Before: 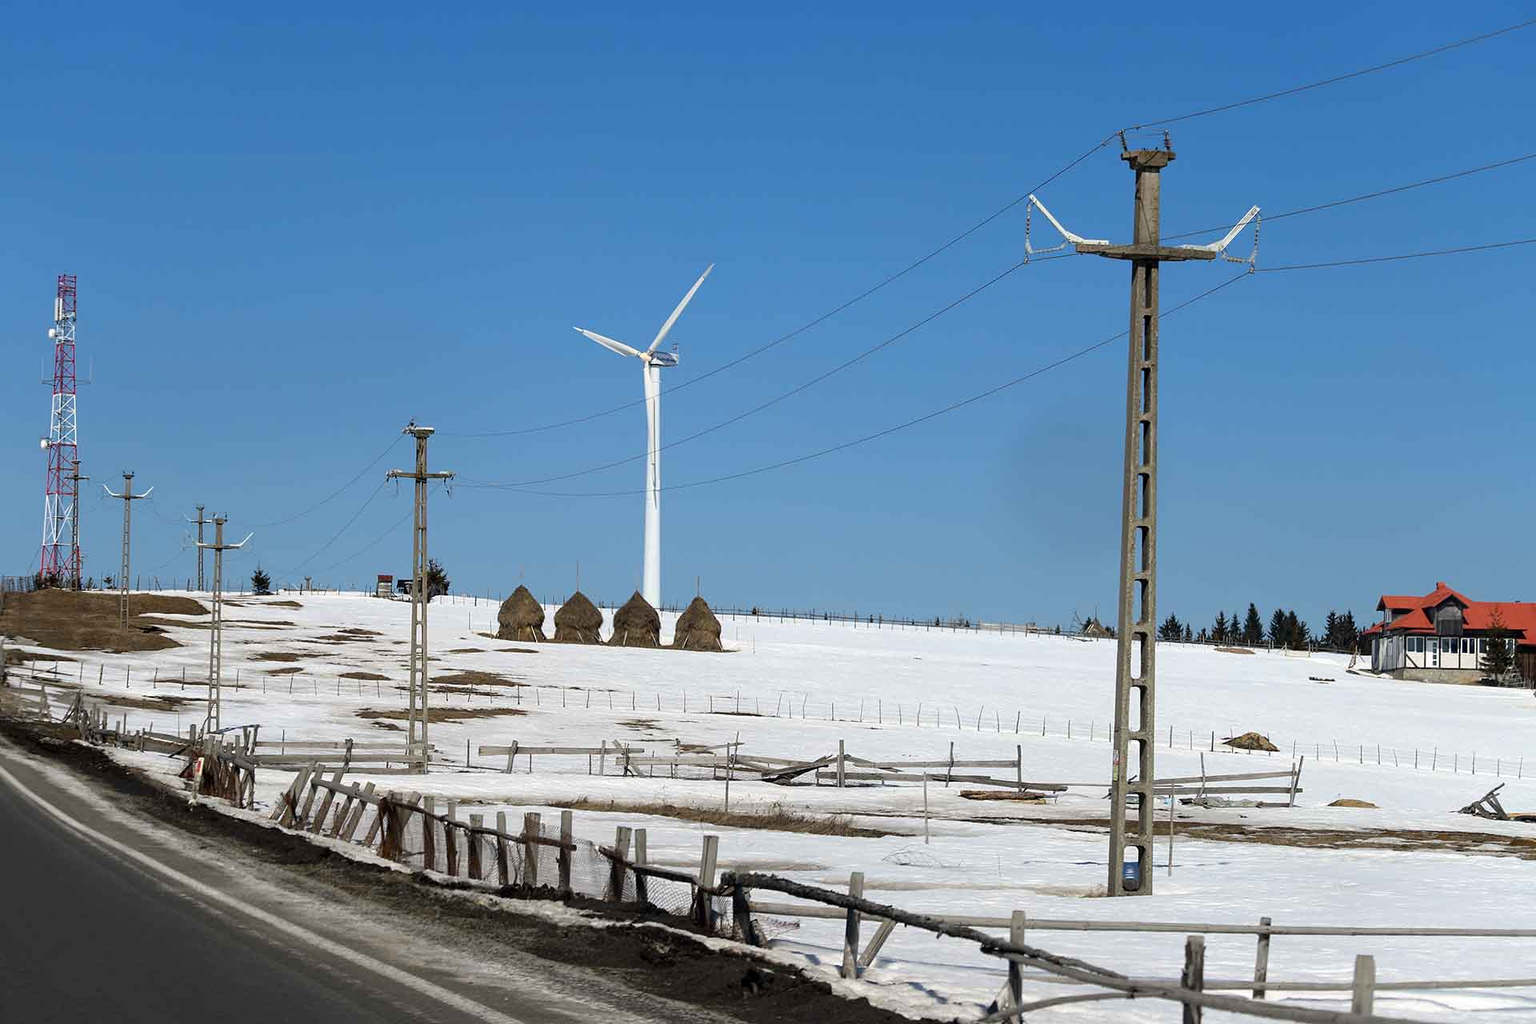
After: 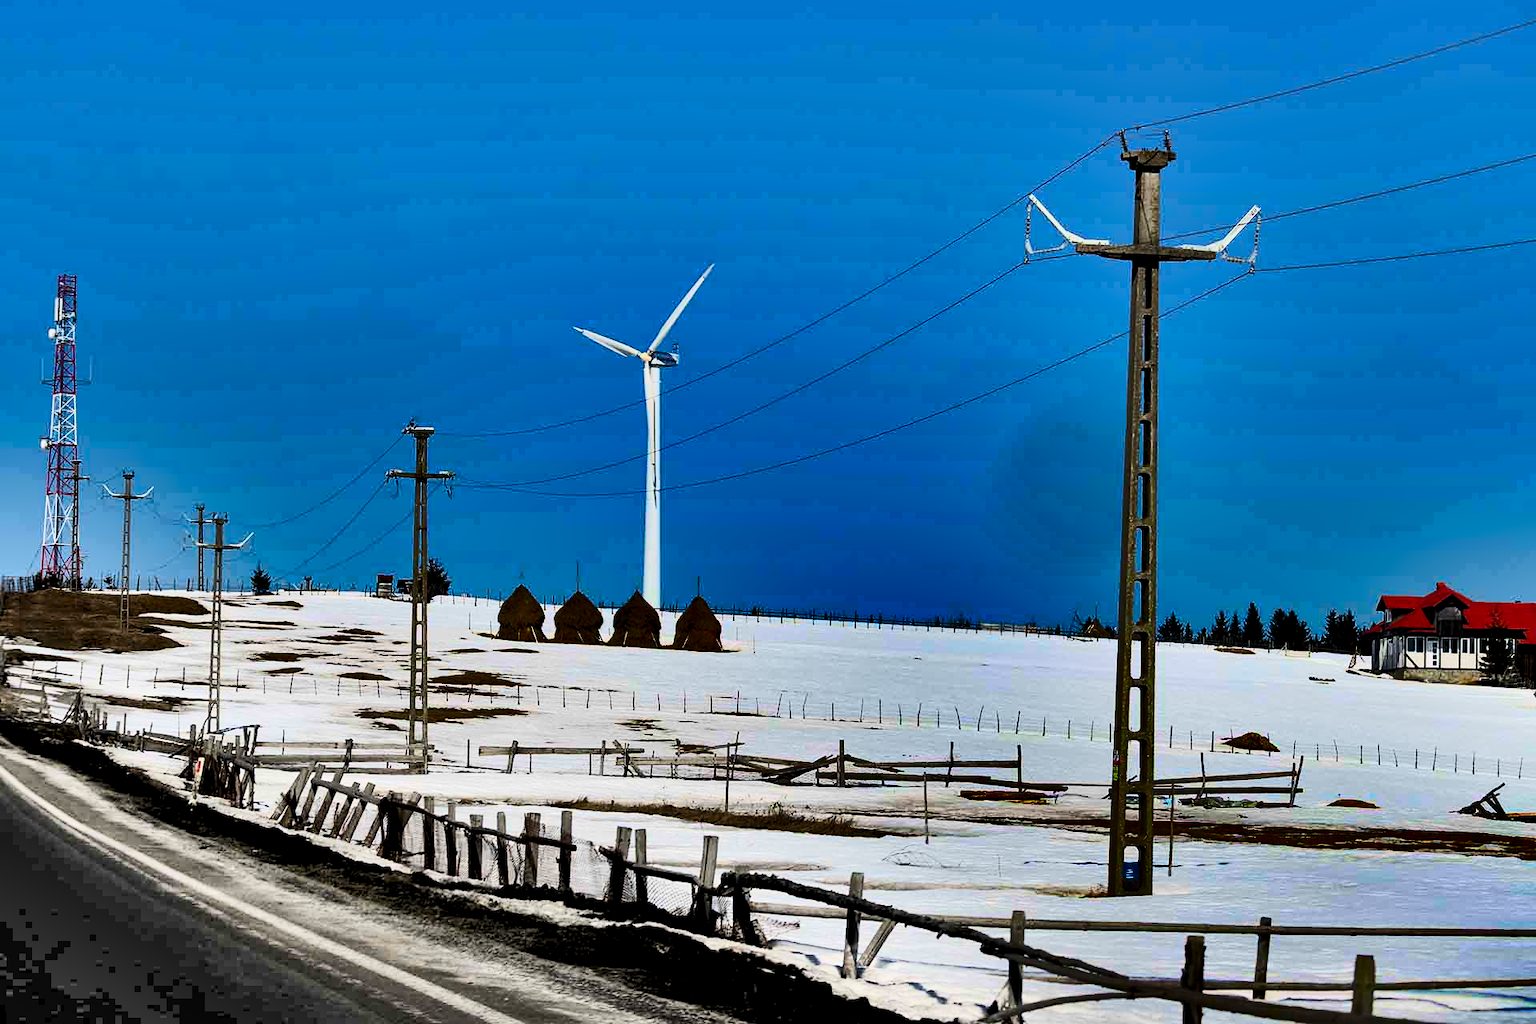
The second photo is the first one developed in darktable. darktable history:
contrast brightness saturation: contrast 0.4, brightness 0.1, saturation 0.21
shadows and highlights: radius 123.98, shadows 100, white point adjustment -3, highlights -100, highlights color adjustment 89.84%, soften with gaussian
rgb levels: levels [[0.029, 0.461, 0.922], [0, 0.5, 1], [0, 0.5, 1]]
